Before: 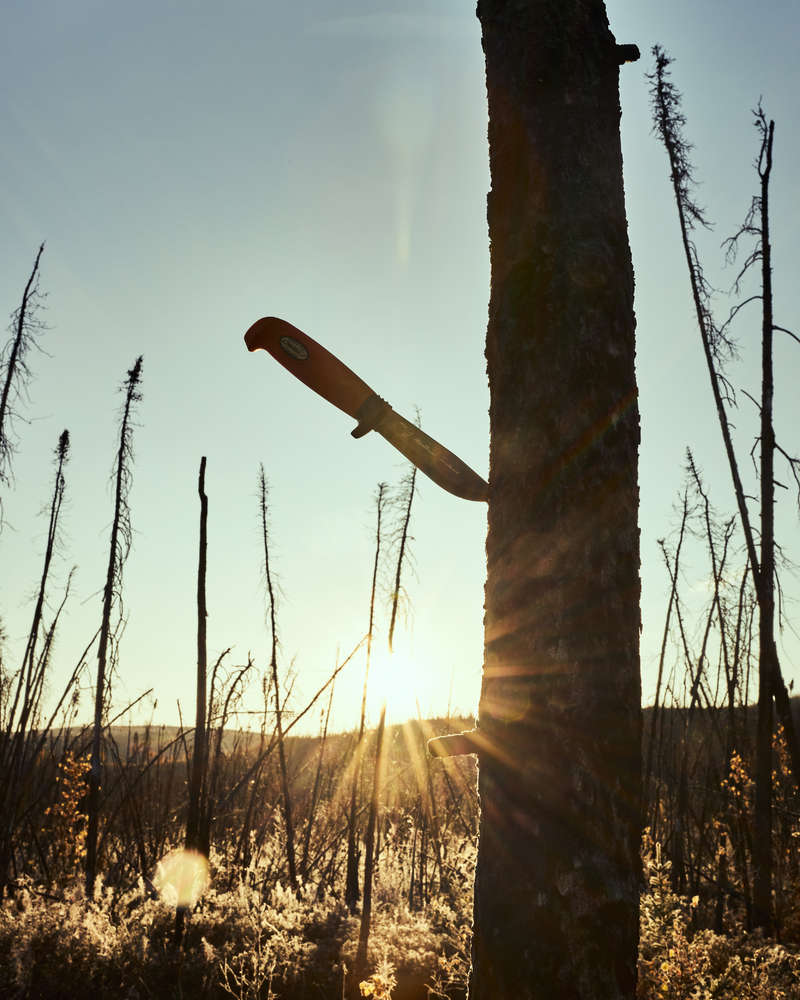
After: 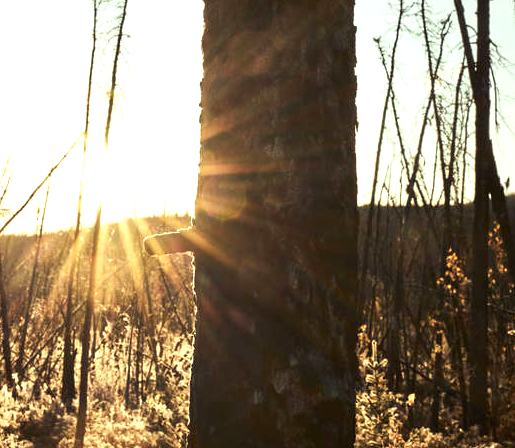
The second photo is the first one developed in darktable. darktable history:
crop and rotate: left 35.509%, top 50.238%, bottom 4.934%
exposure: exposure 0.6 EV, compensate highlight preservation false
